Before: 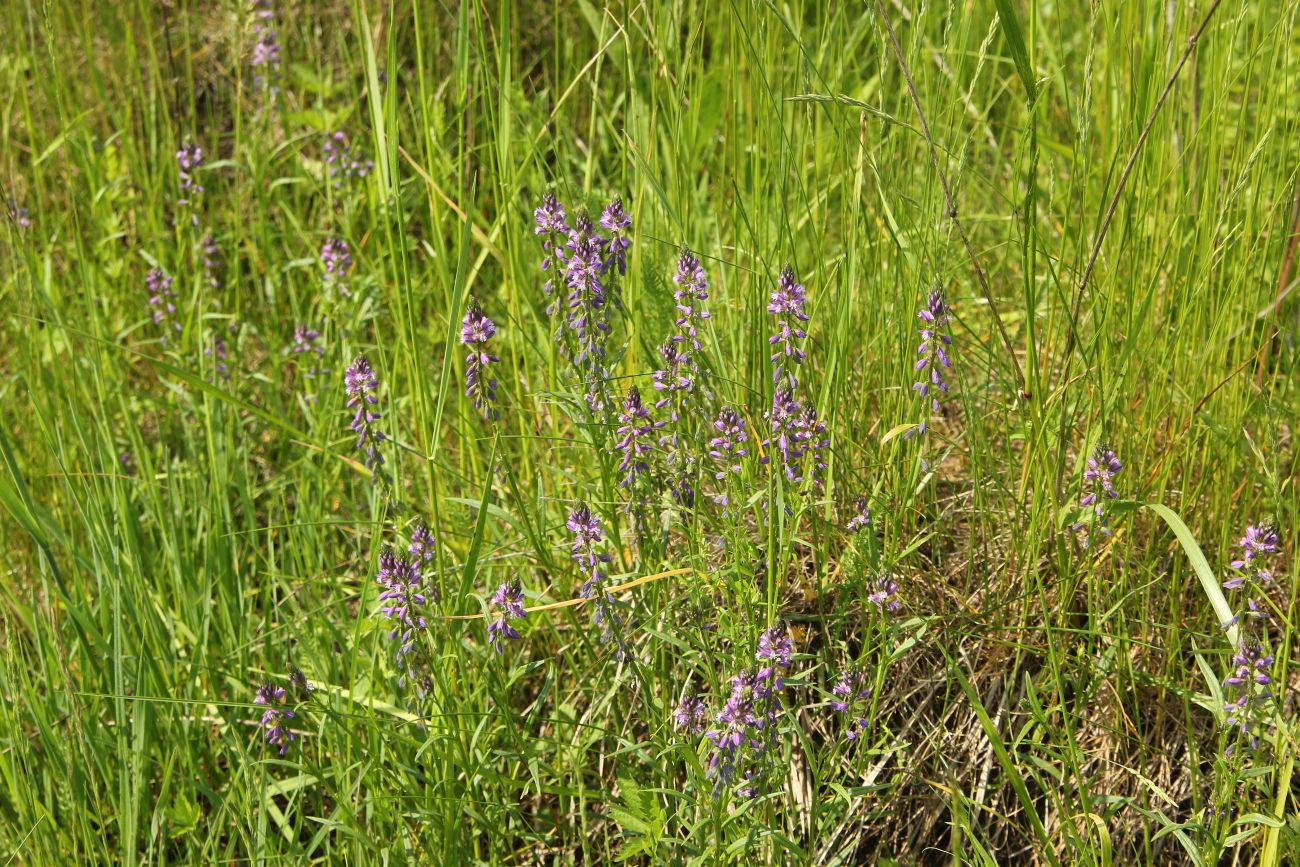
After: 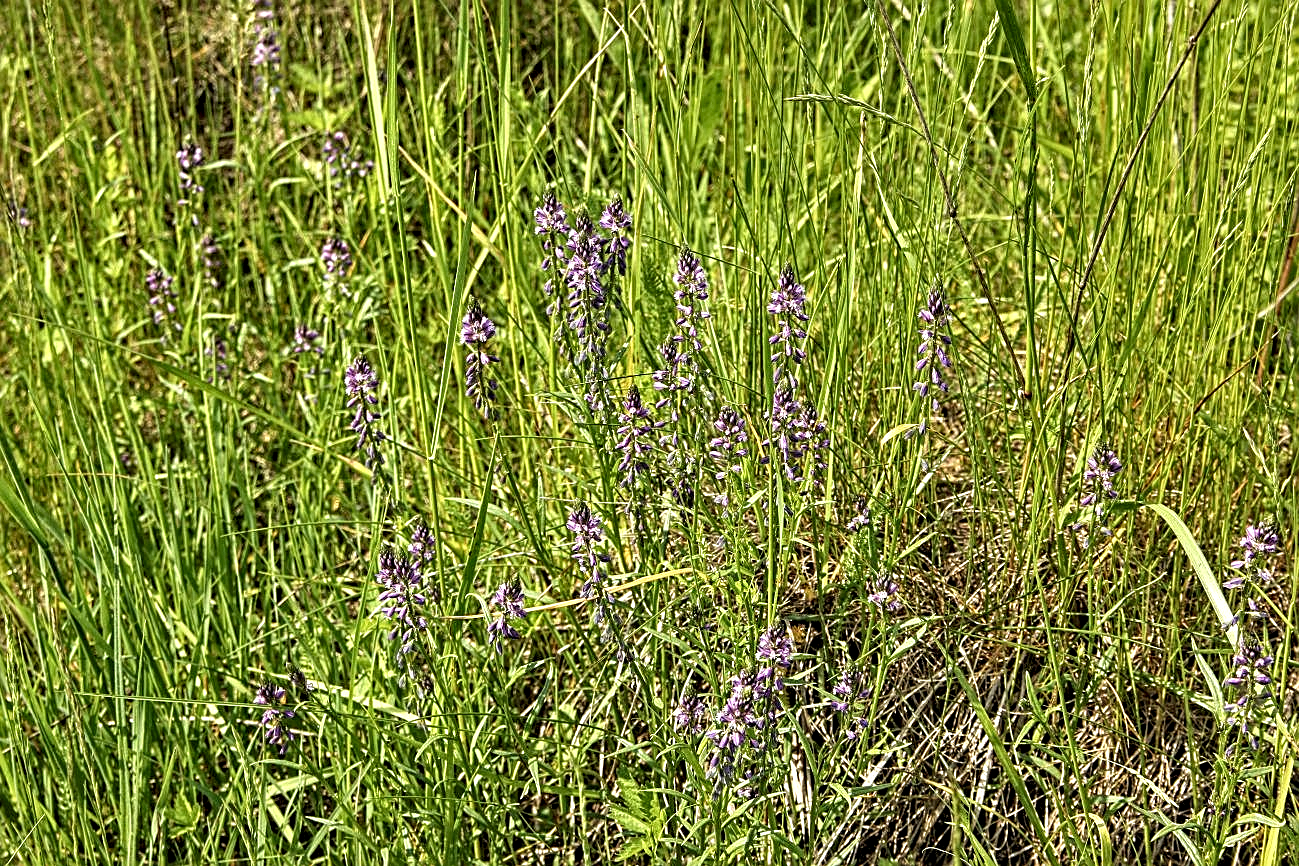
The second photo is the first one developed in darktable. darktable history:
contrast equalizer: y [[0.5, 0.542, 0.583, 0.625, 0.667, 0.708], [0.5 ×6], [0.5 ×6], [0 ×6], [0 ×6]]
sharpen: on, module defaults
local contrast: detail 130%
